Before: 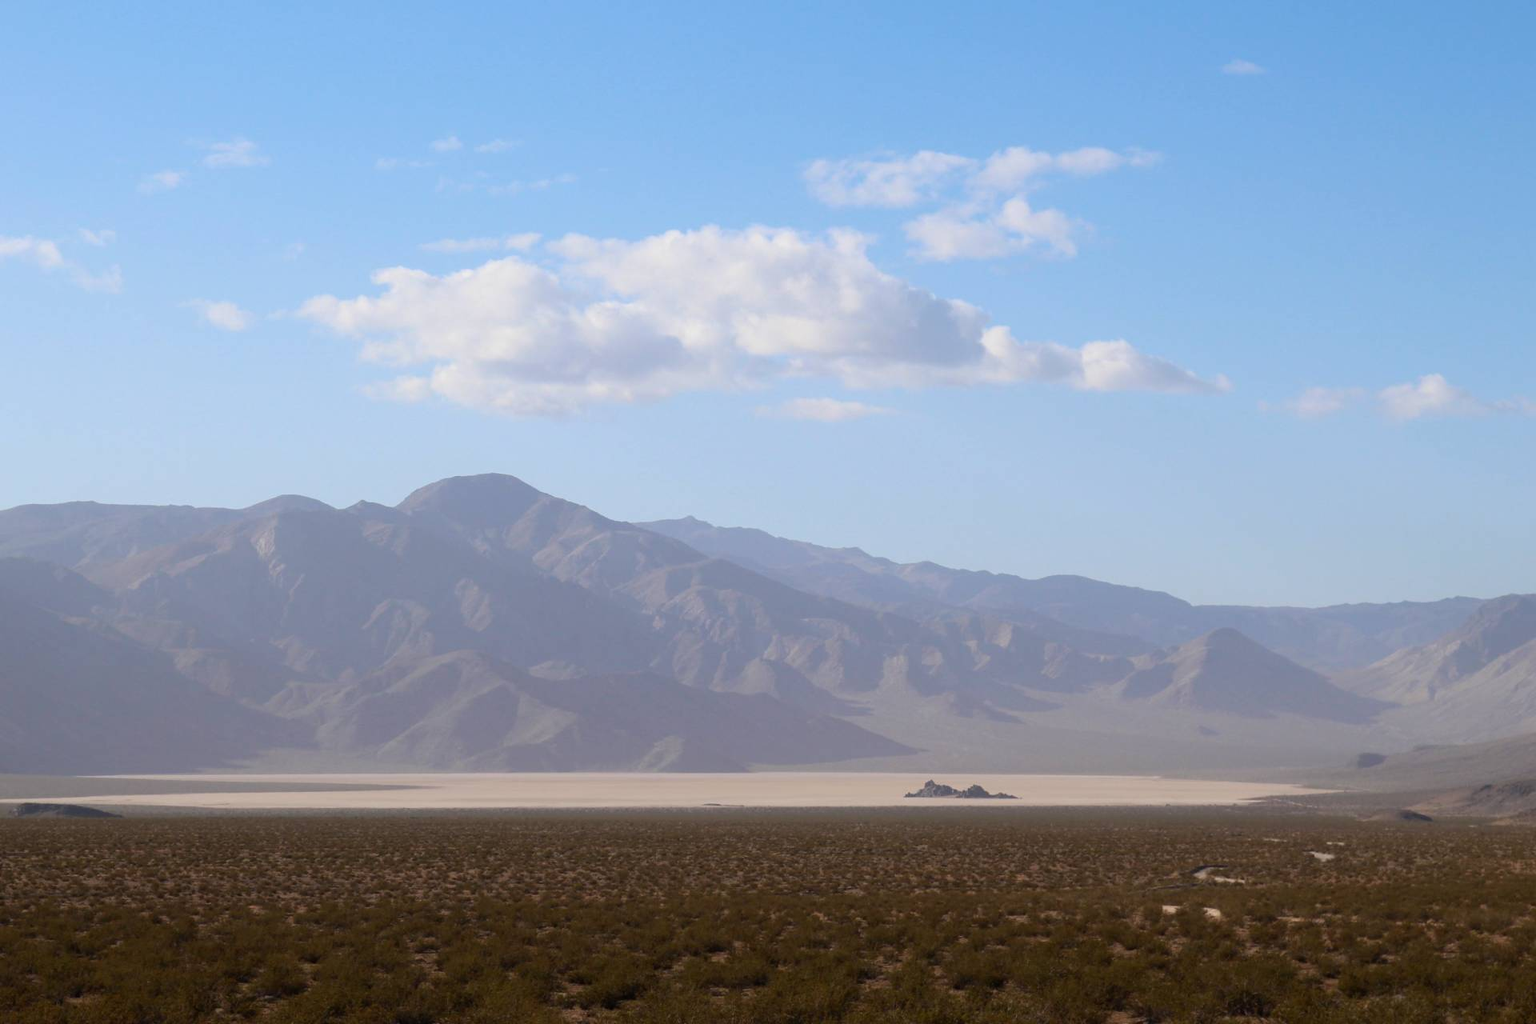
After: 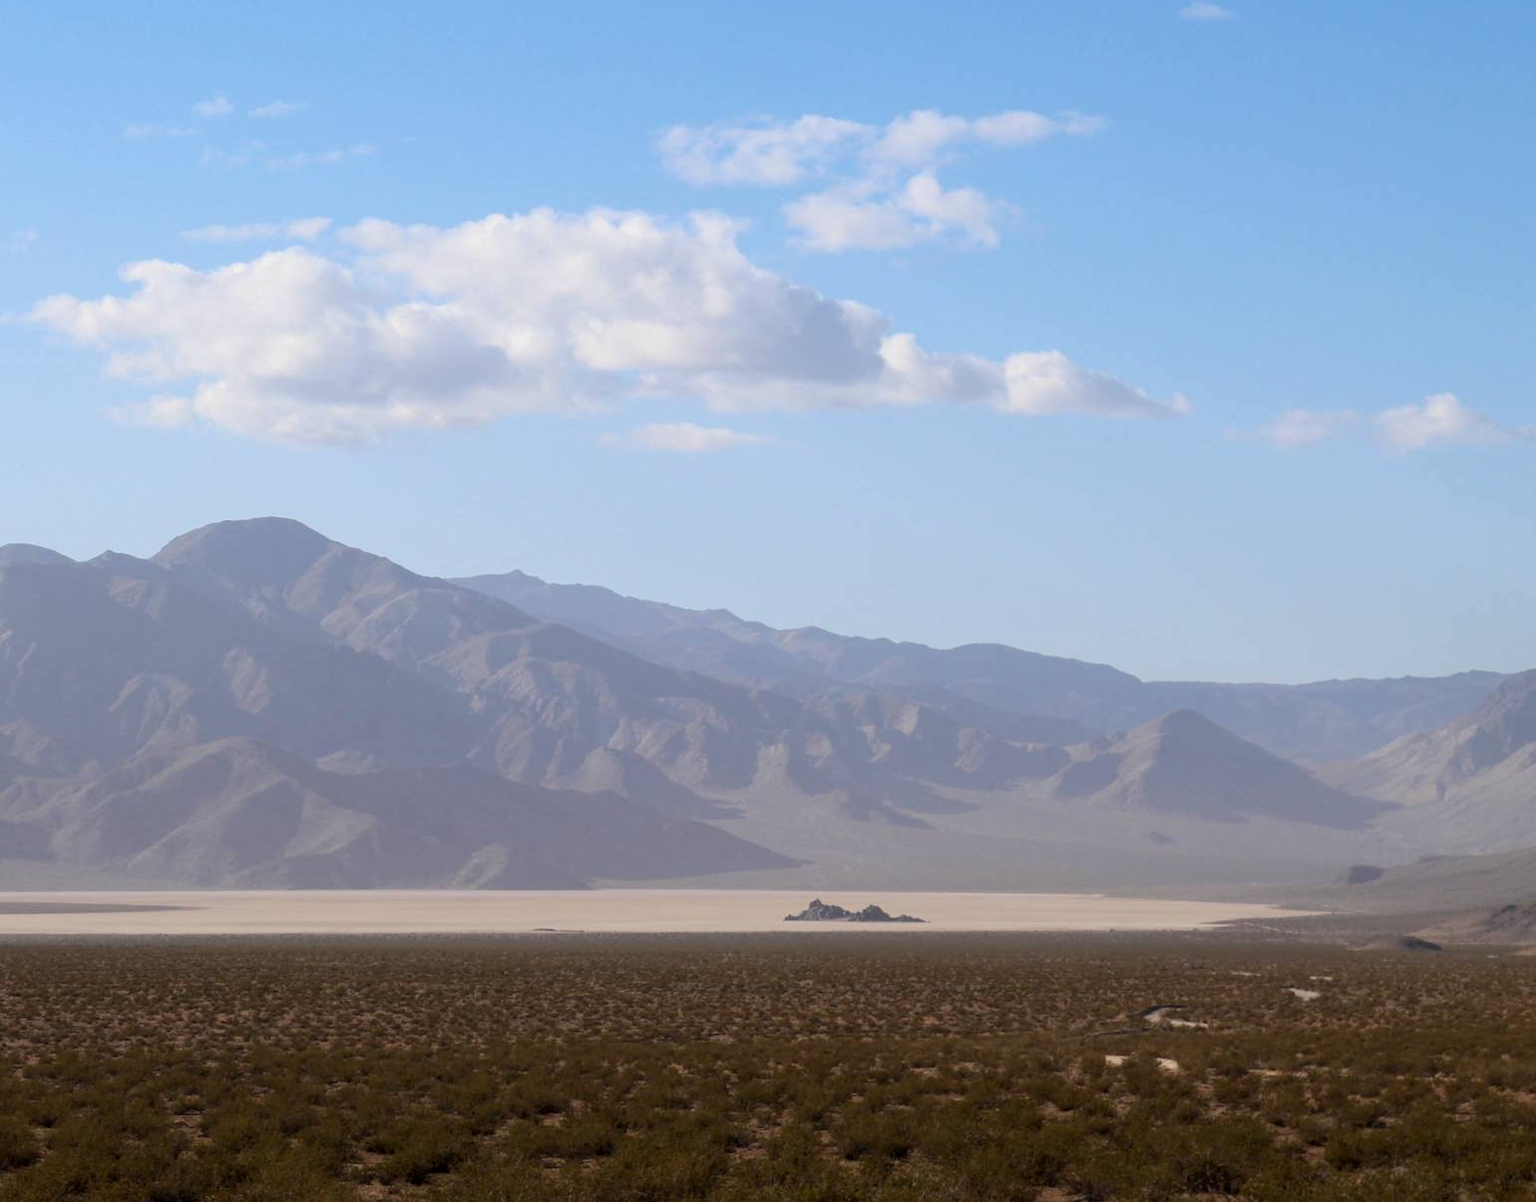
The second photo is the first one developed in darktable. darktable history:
crop and rotate: left 17.959%, top 5.771%, right 1.742%
local contrast: highlights 100%, shadows 100%, detail 120%, midtone range 0.2
